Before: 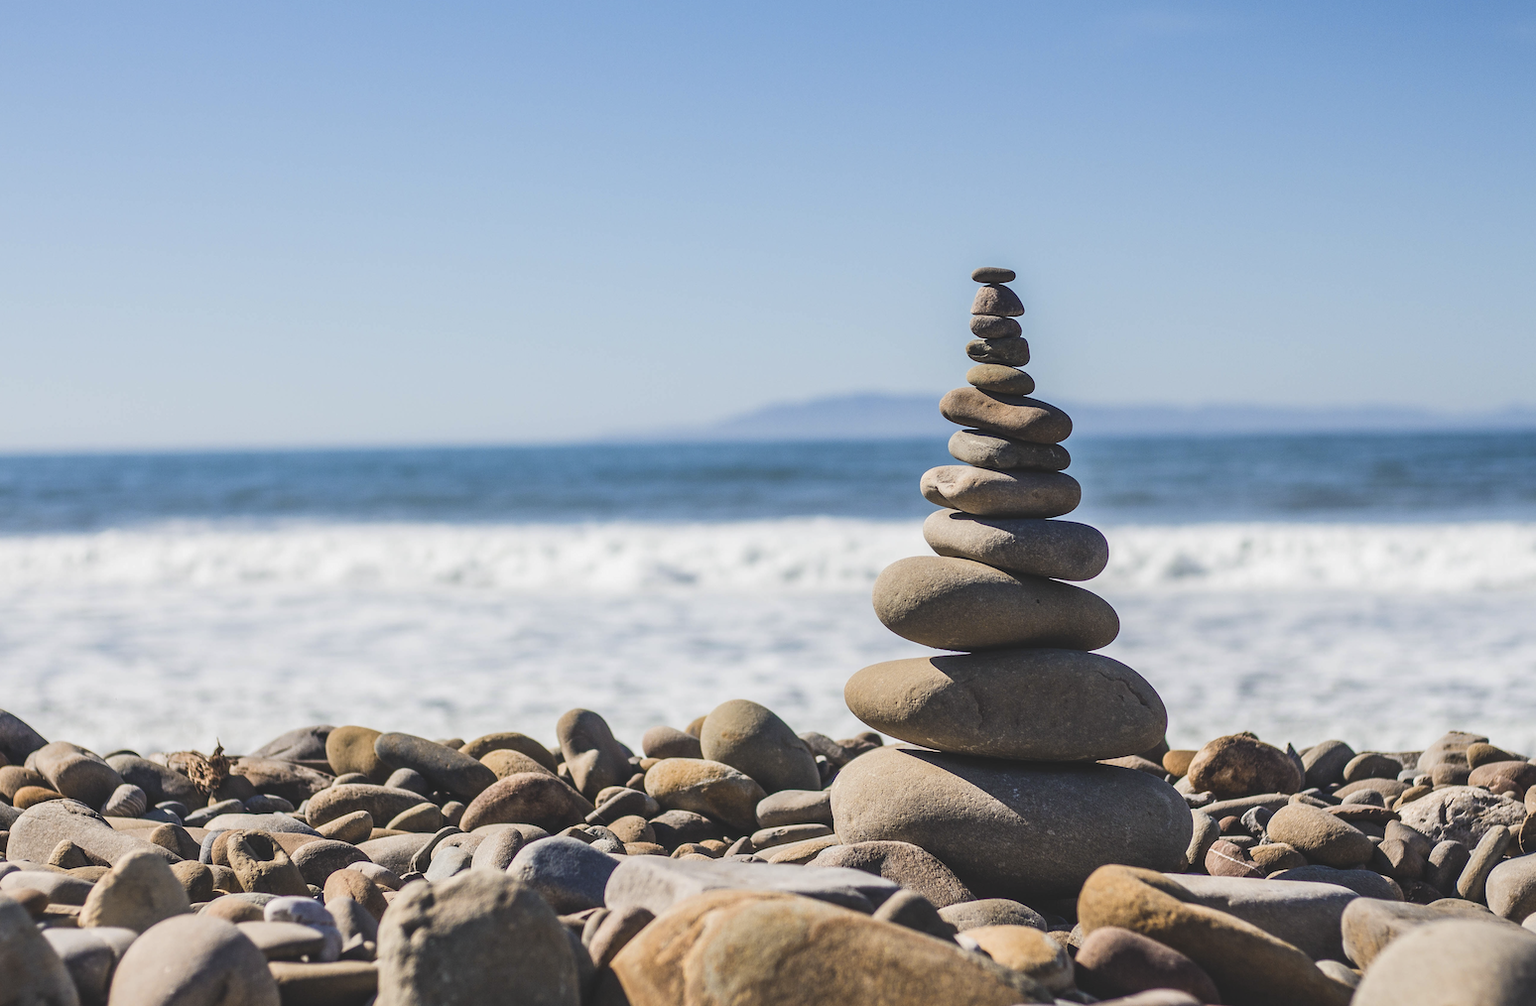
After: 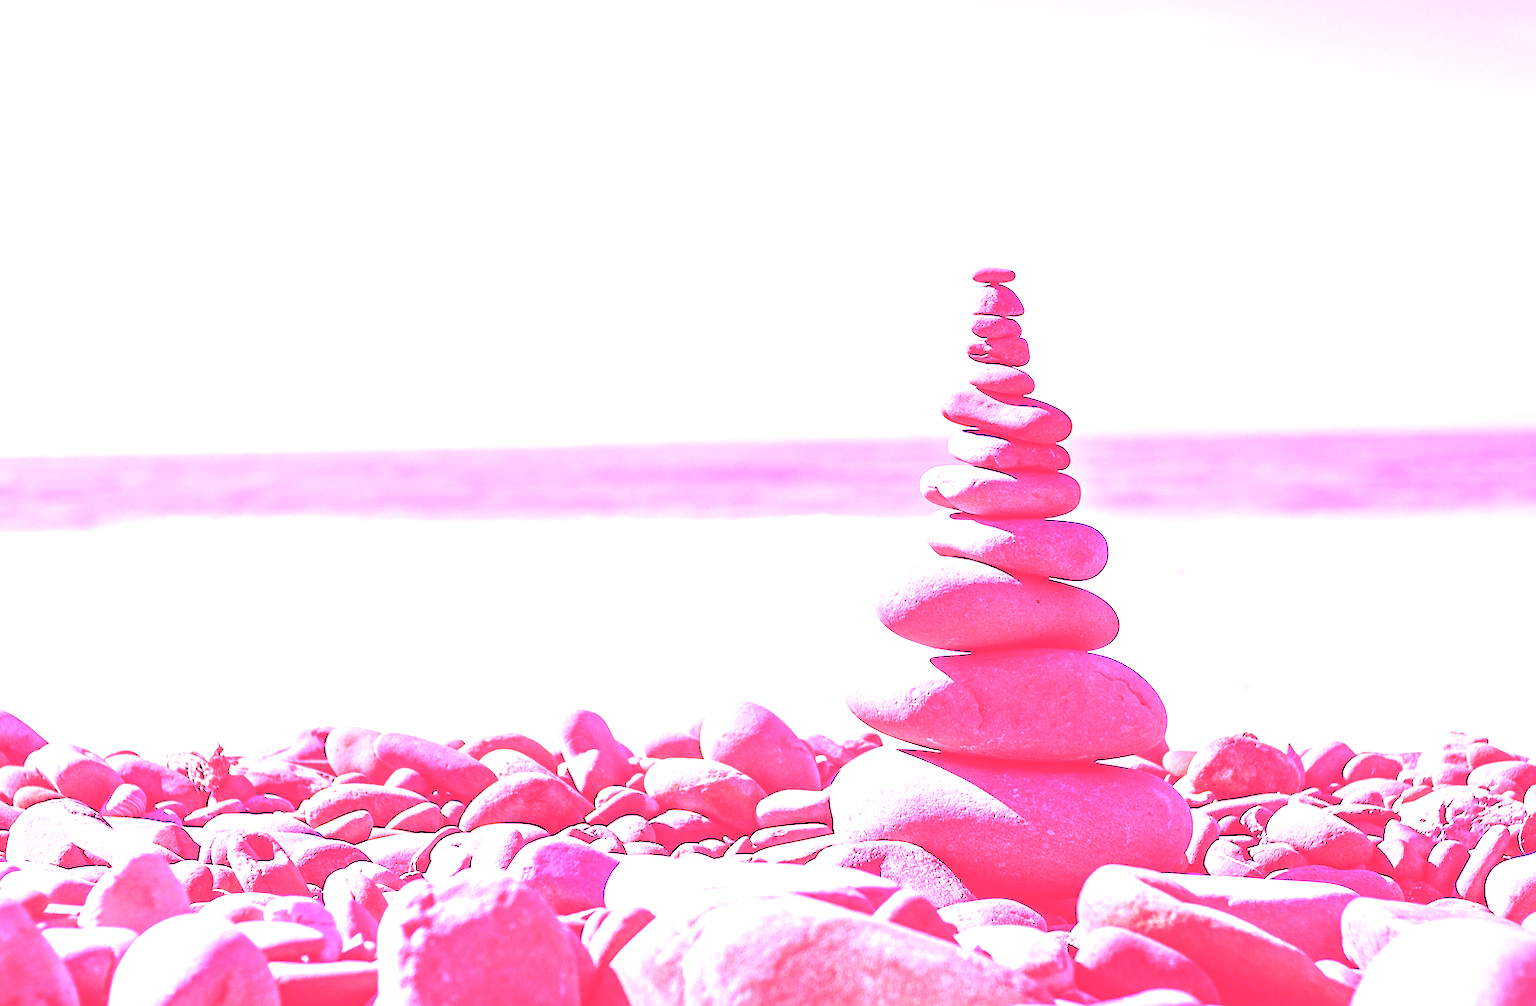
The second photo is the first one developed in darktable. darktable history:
white balance: red 4.26, blue 1.802
exposure: black level correction 0, exposure 1.379 EV, compensate exposure bias true, compensate highlight preservation false
